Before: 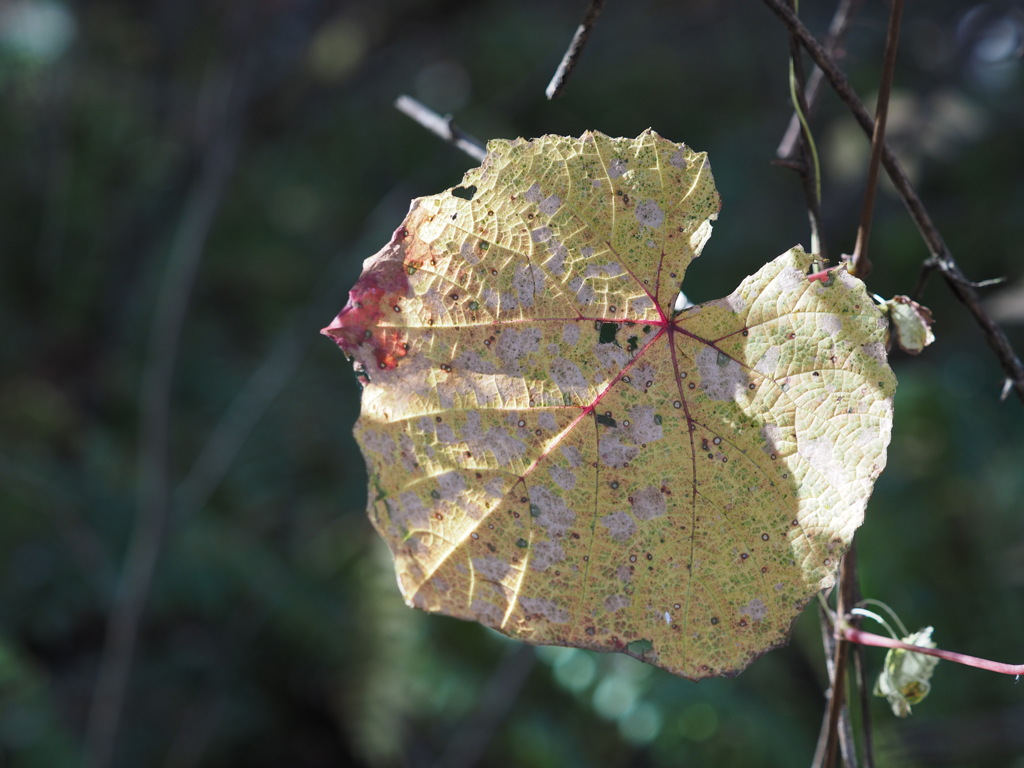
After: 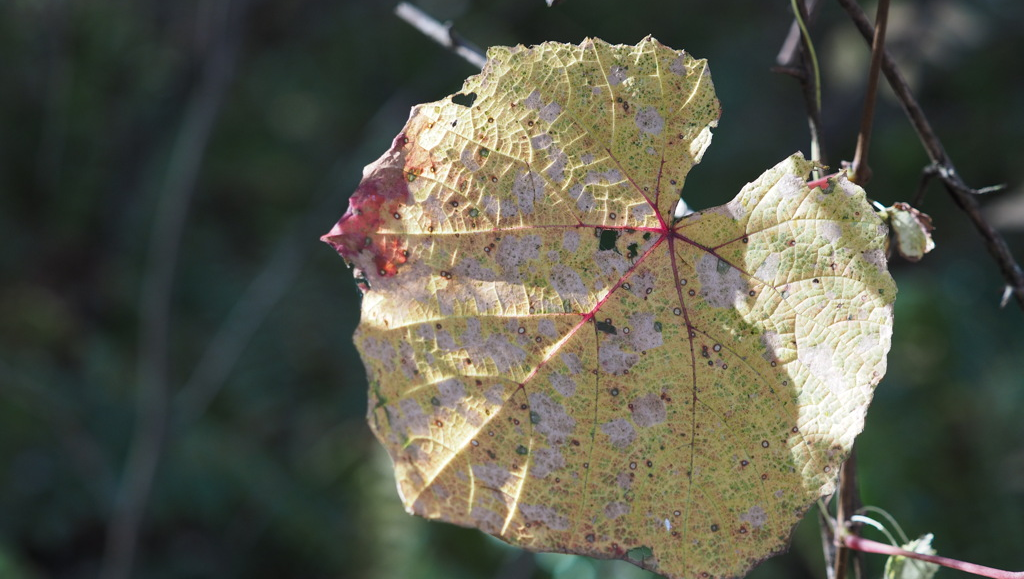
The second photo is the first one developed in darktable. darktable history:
crop and rotate: top 12.186%, bottom 12.366%
